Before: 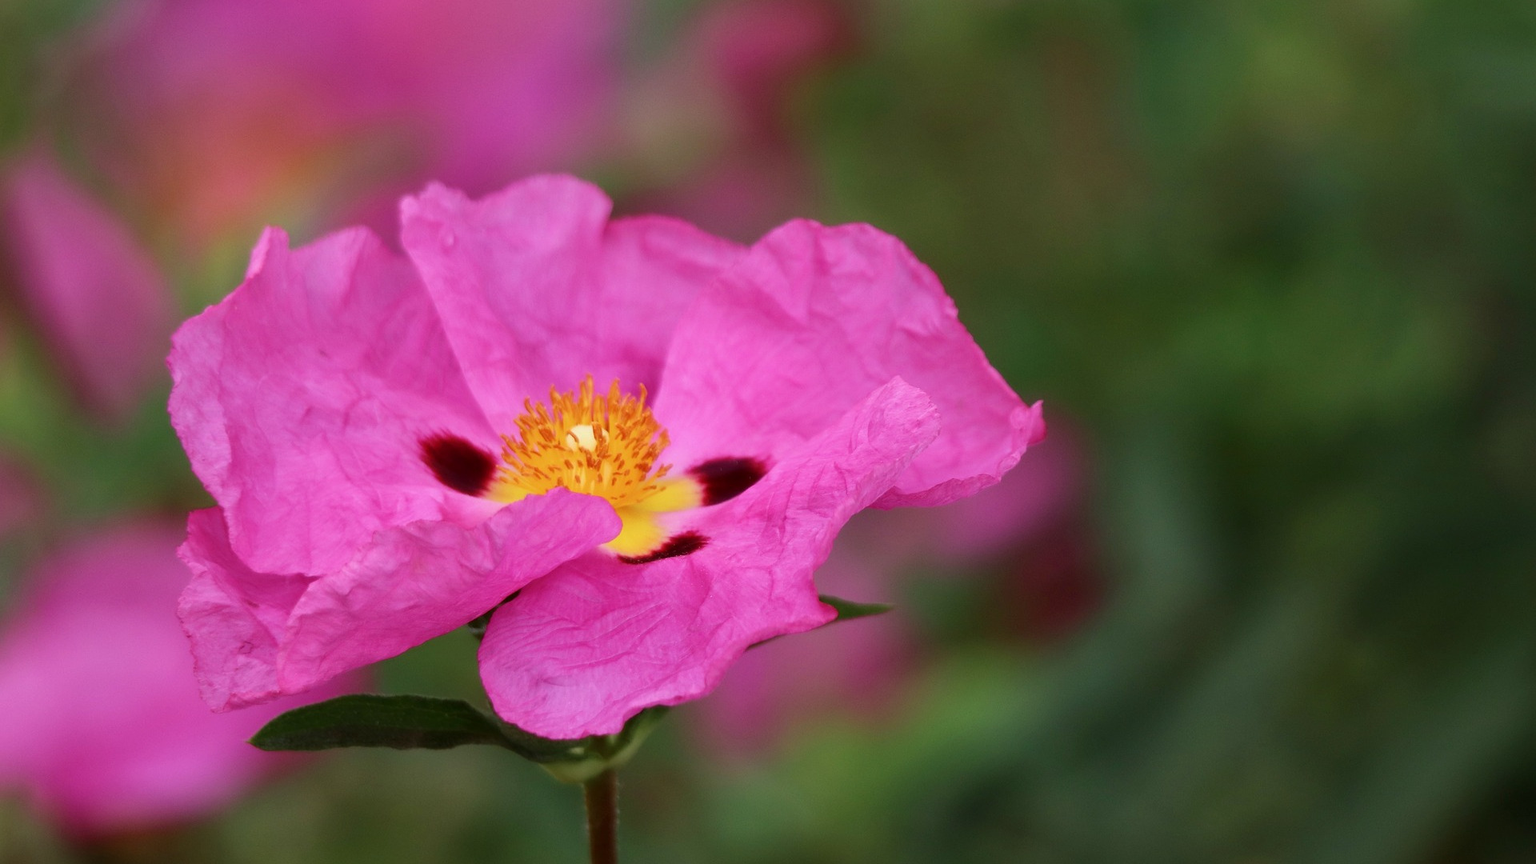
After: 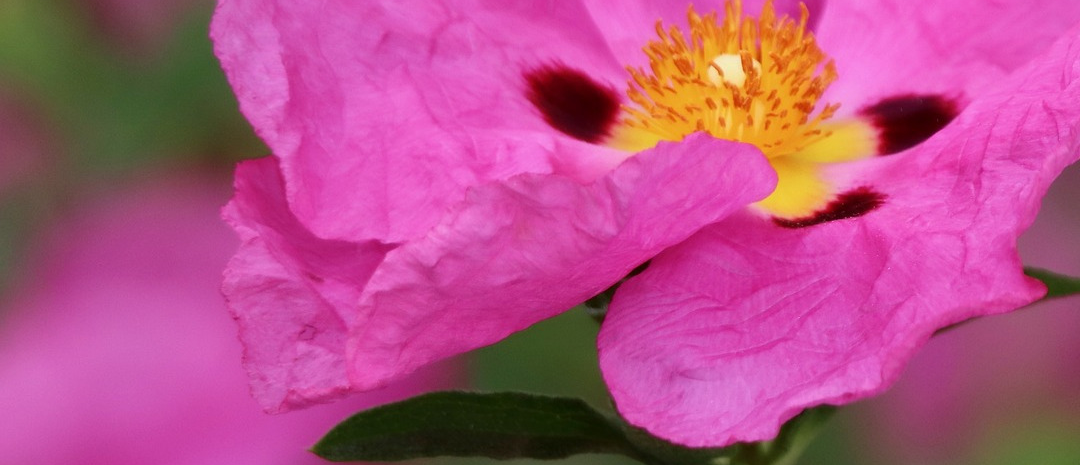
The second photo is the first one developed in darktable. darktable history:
crop: top 44.209%, right 43.701%, bottom 12.735%
